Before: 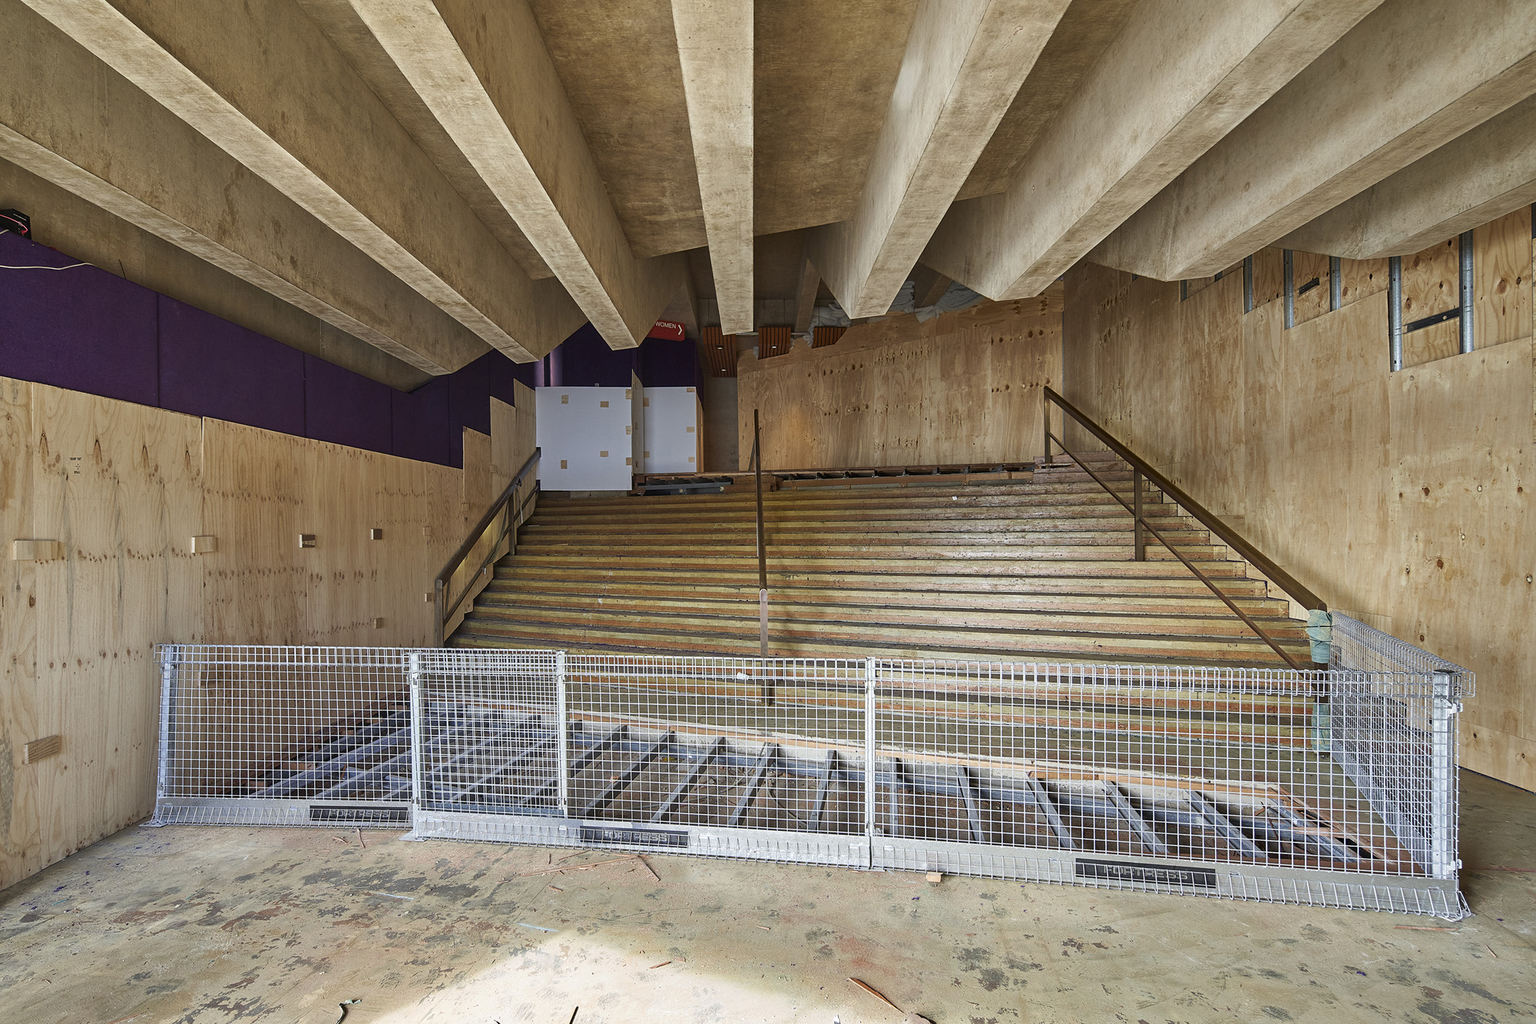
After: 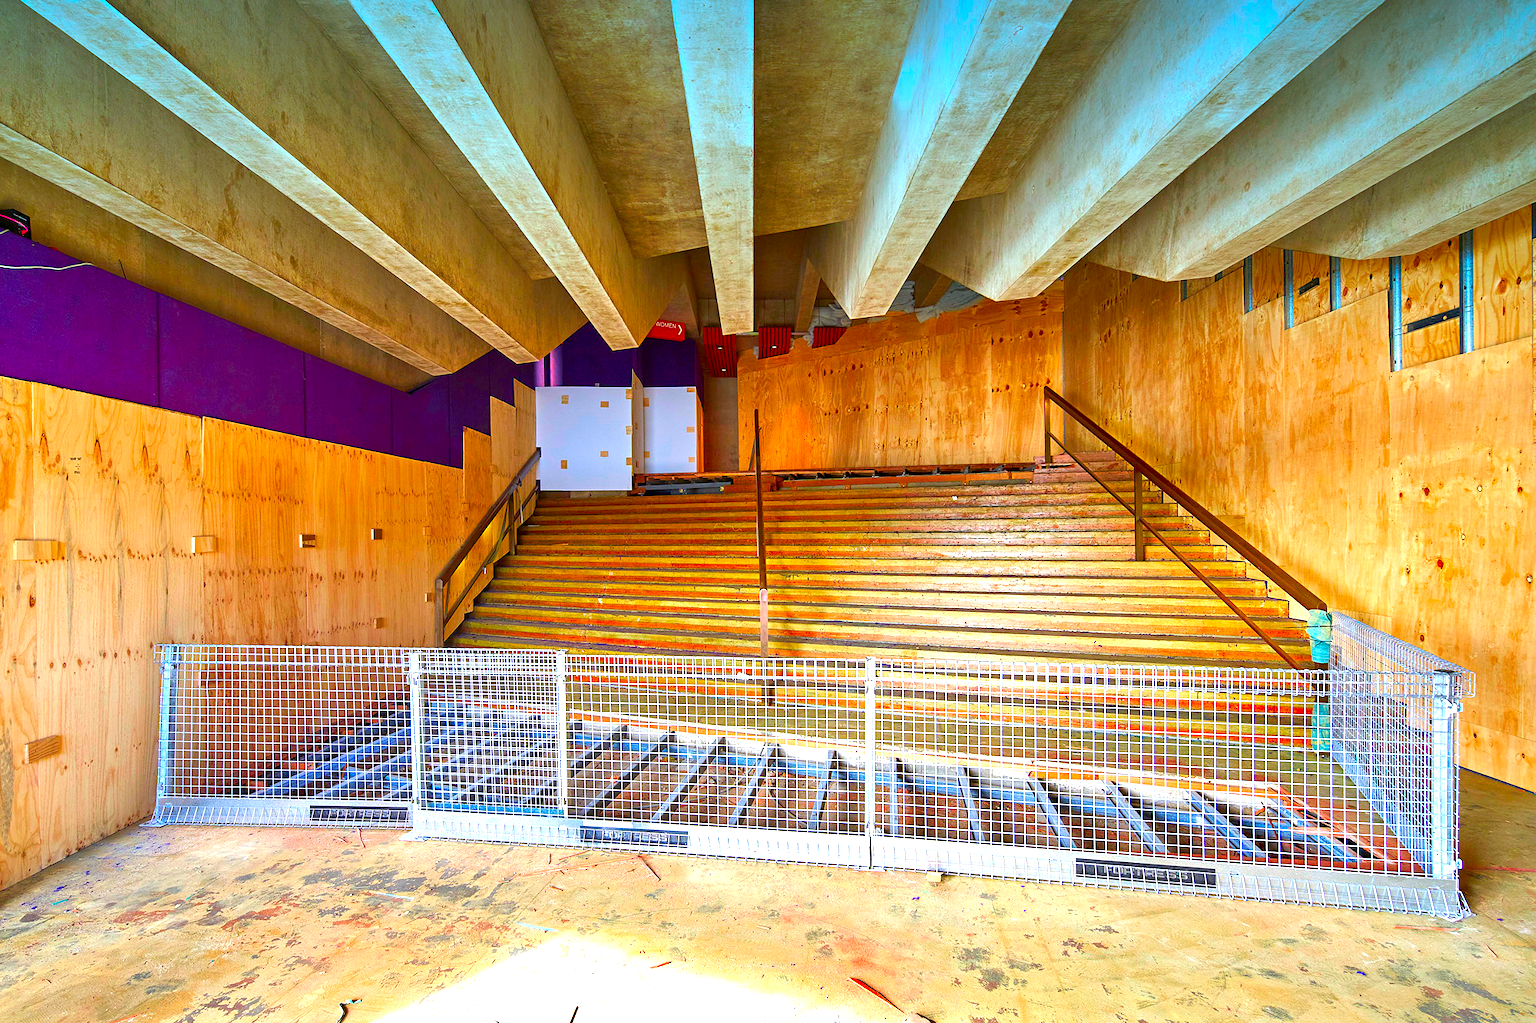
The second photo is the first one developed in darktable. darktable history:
exposure: black level correction 0.001, exposure 1 EV, compensate highlight preservation false
color correction: highlights a* 1.59, highlights b* -1.7, saturation 2.48
graduated density: density 2.02 EV, hardness 44%, rotation 0.374°, offset 8.21, hue 208.8°, saturation 97%
